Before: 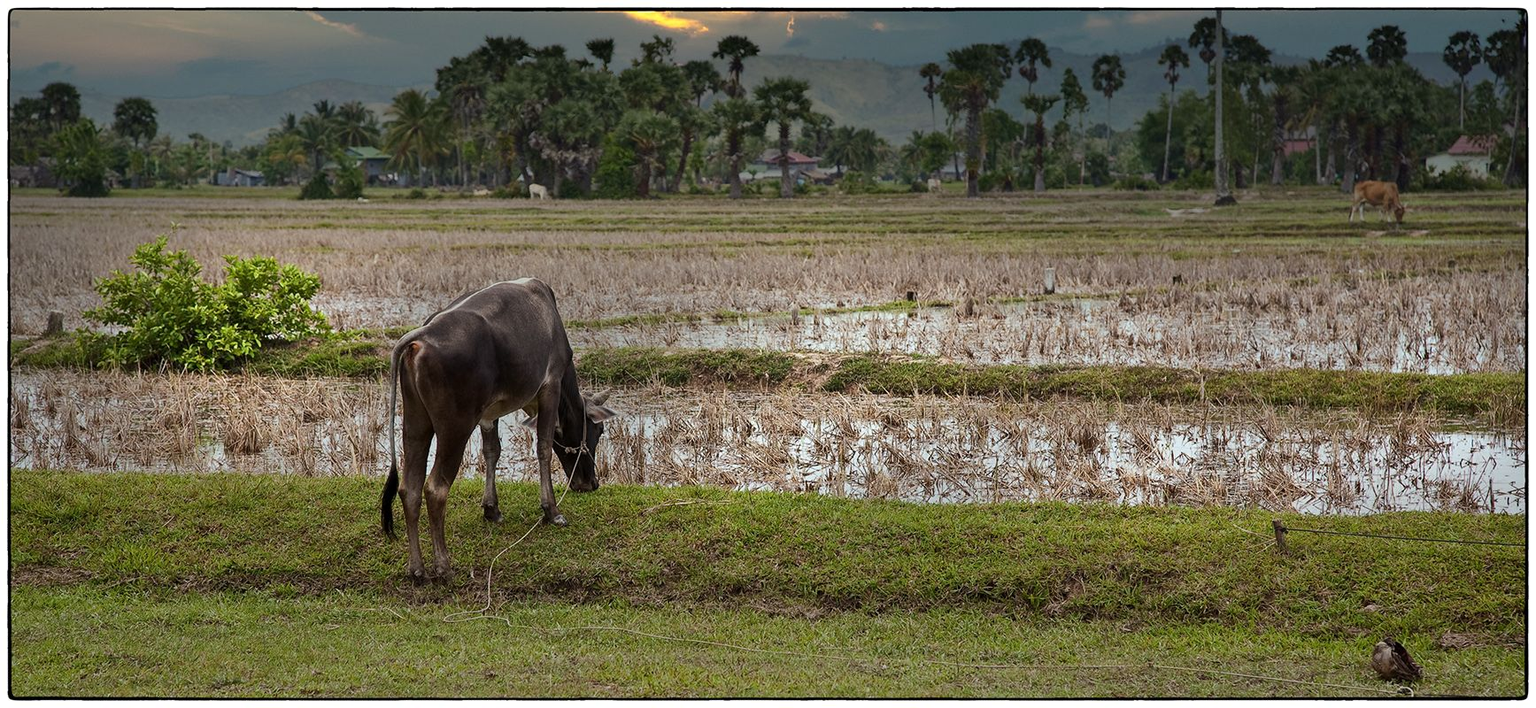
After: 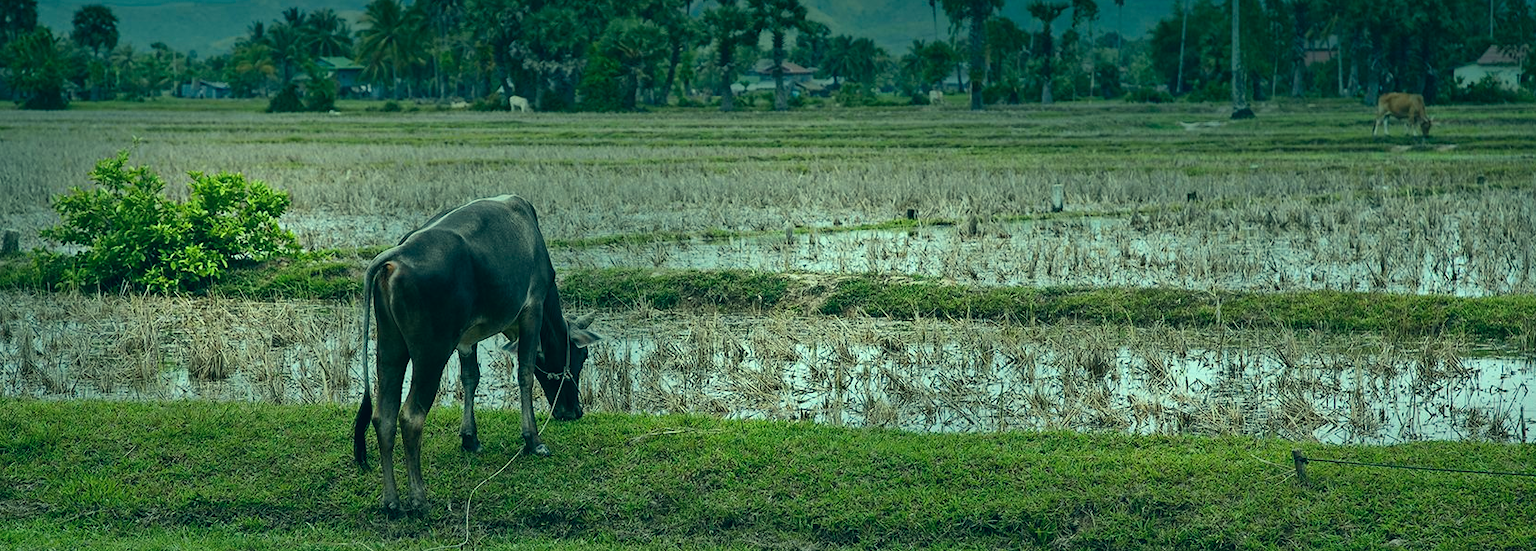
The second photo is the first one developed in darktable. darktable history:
color correction: highlights a* -20.08, highlights b* 9.8, shadows a* -20.4, shadows b* -10.76
crop and rotate: left 2.991%, top 13.302%, right 1.981%, bottom 12.636%
